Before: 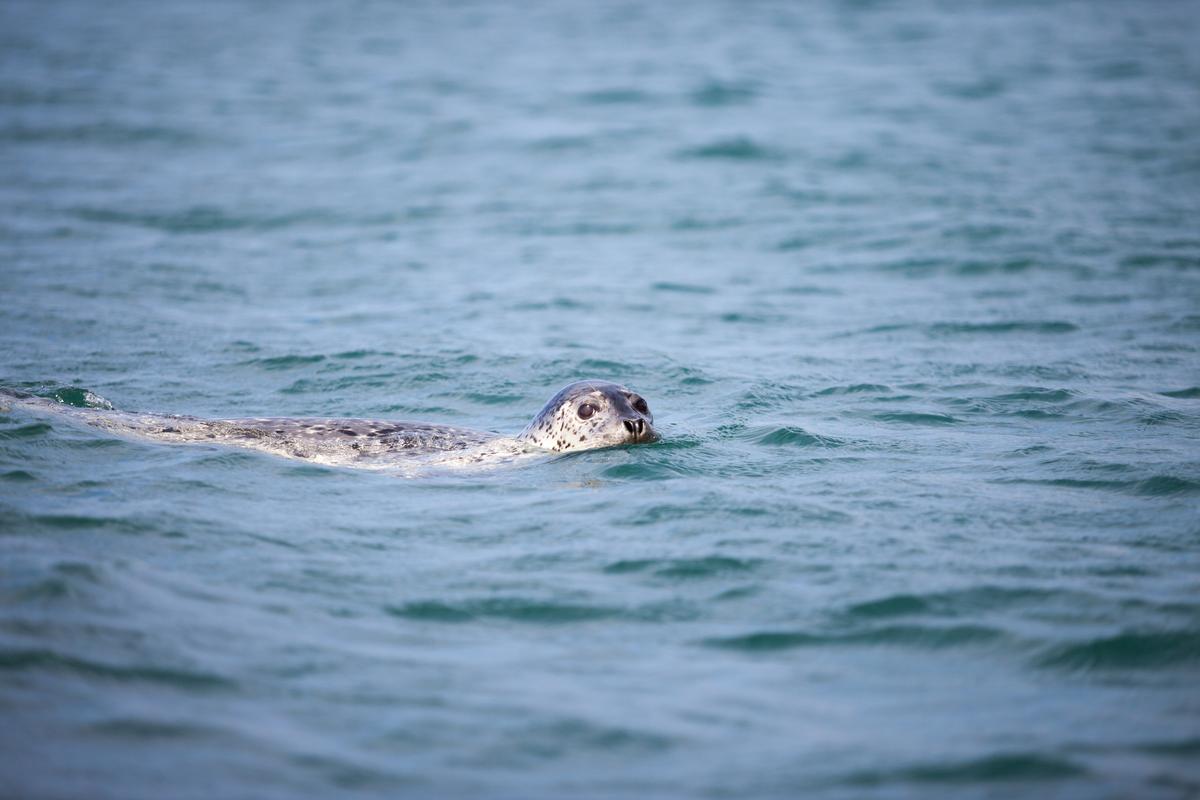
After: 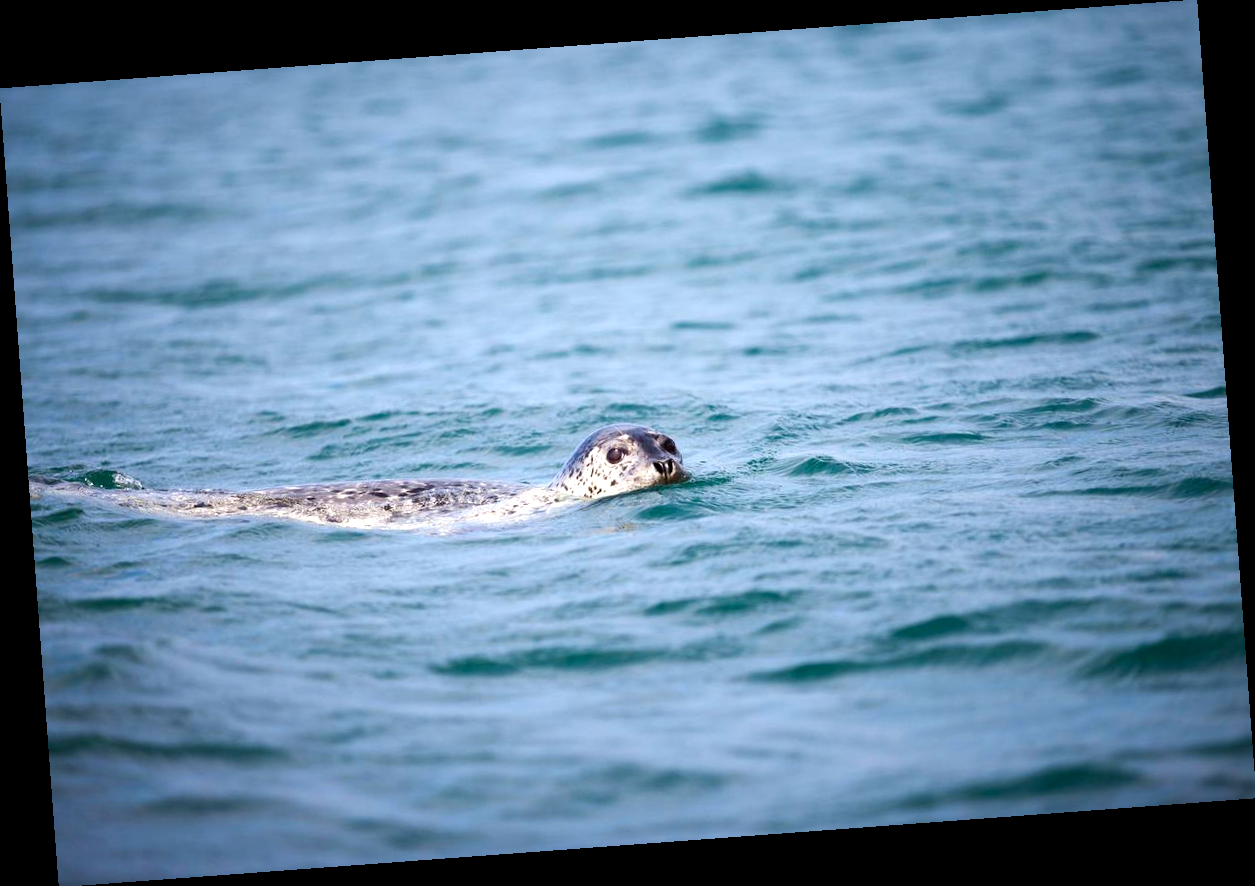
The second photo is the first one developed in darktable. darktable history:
color balance rgb: shadows lift › luminance -20%, power › hue 72.24°, highlights gain › luminance 15%, global offset › hue 171.6°, perceptual saturation grading › highlights -15%, perceptual saturation grading › shadows 25%, global vibrance 35%, contrast 10%
rotate and perspective: rotation -4.25°, automatic cropping off
